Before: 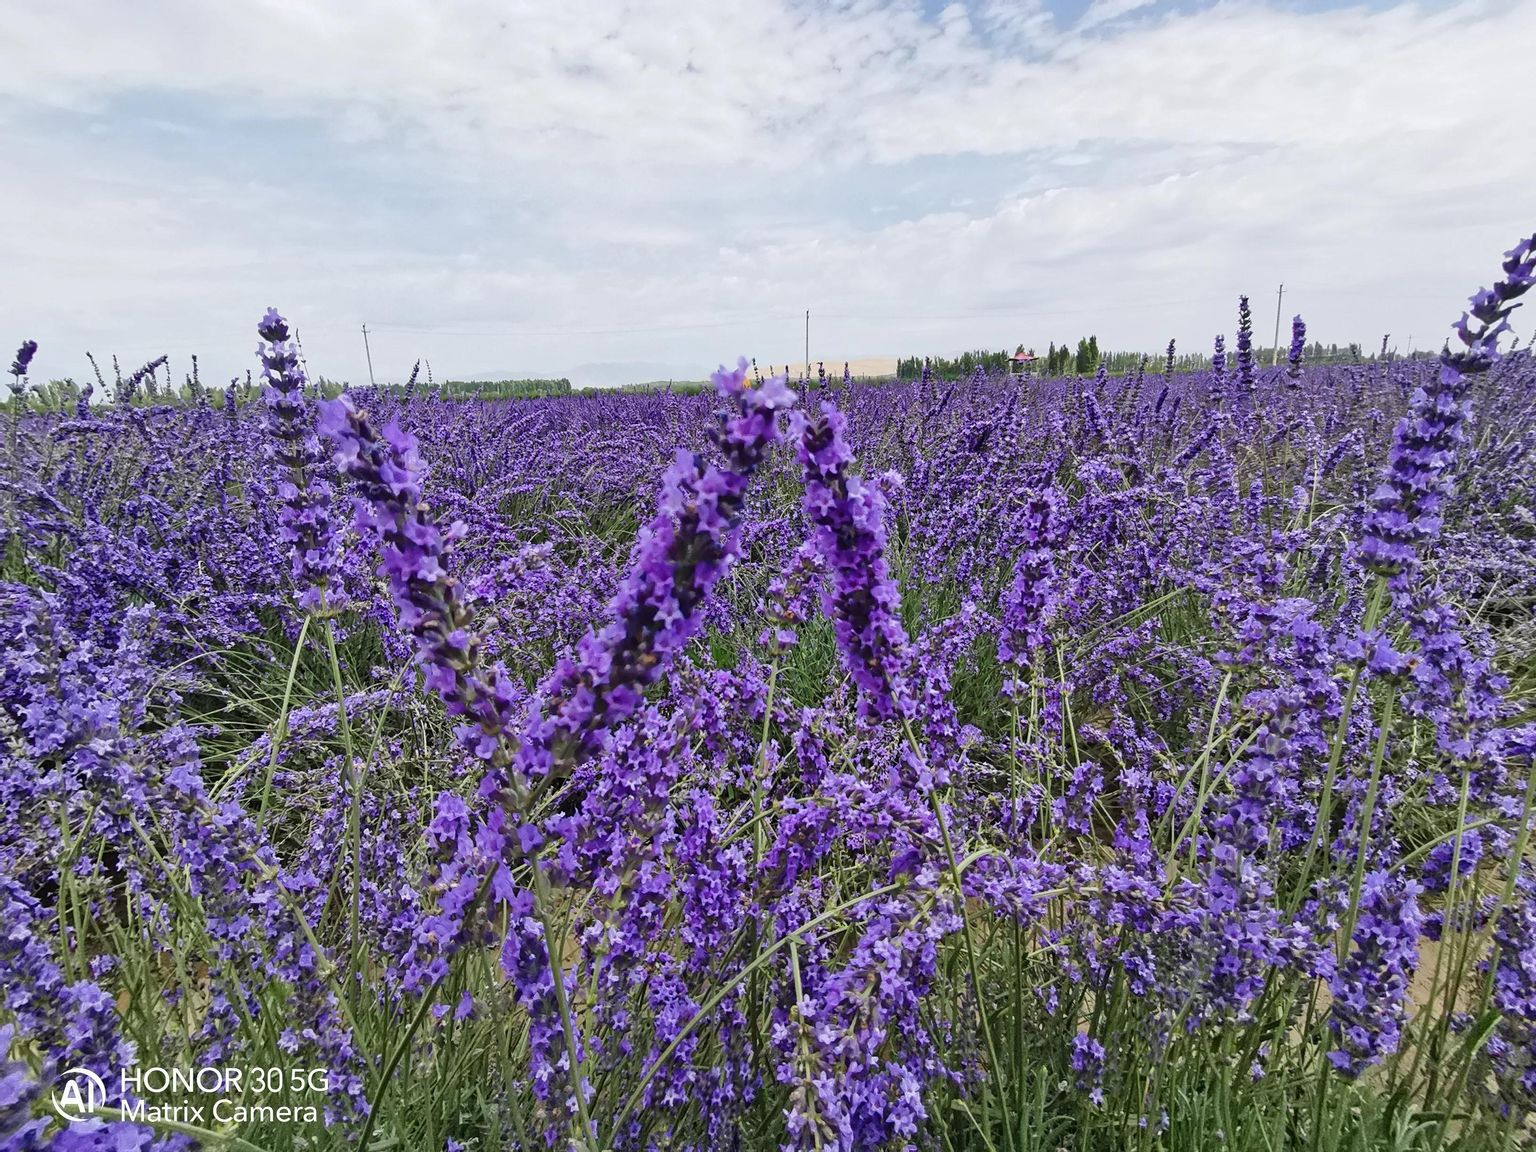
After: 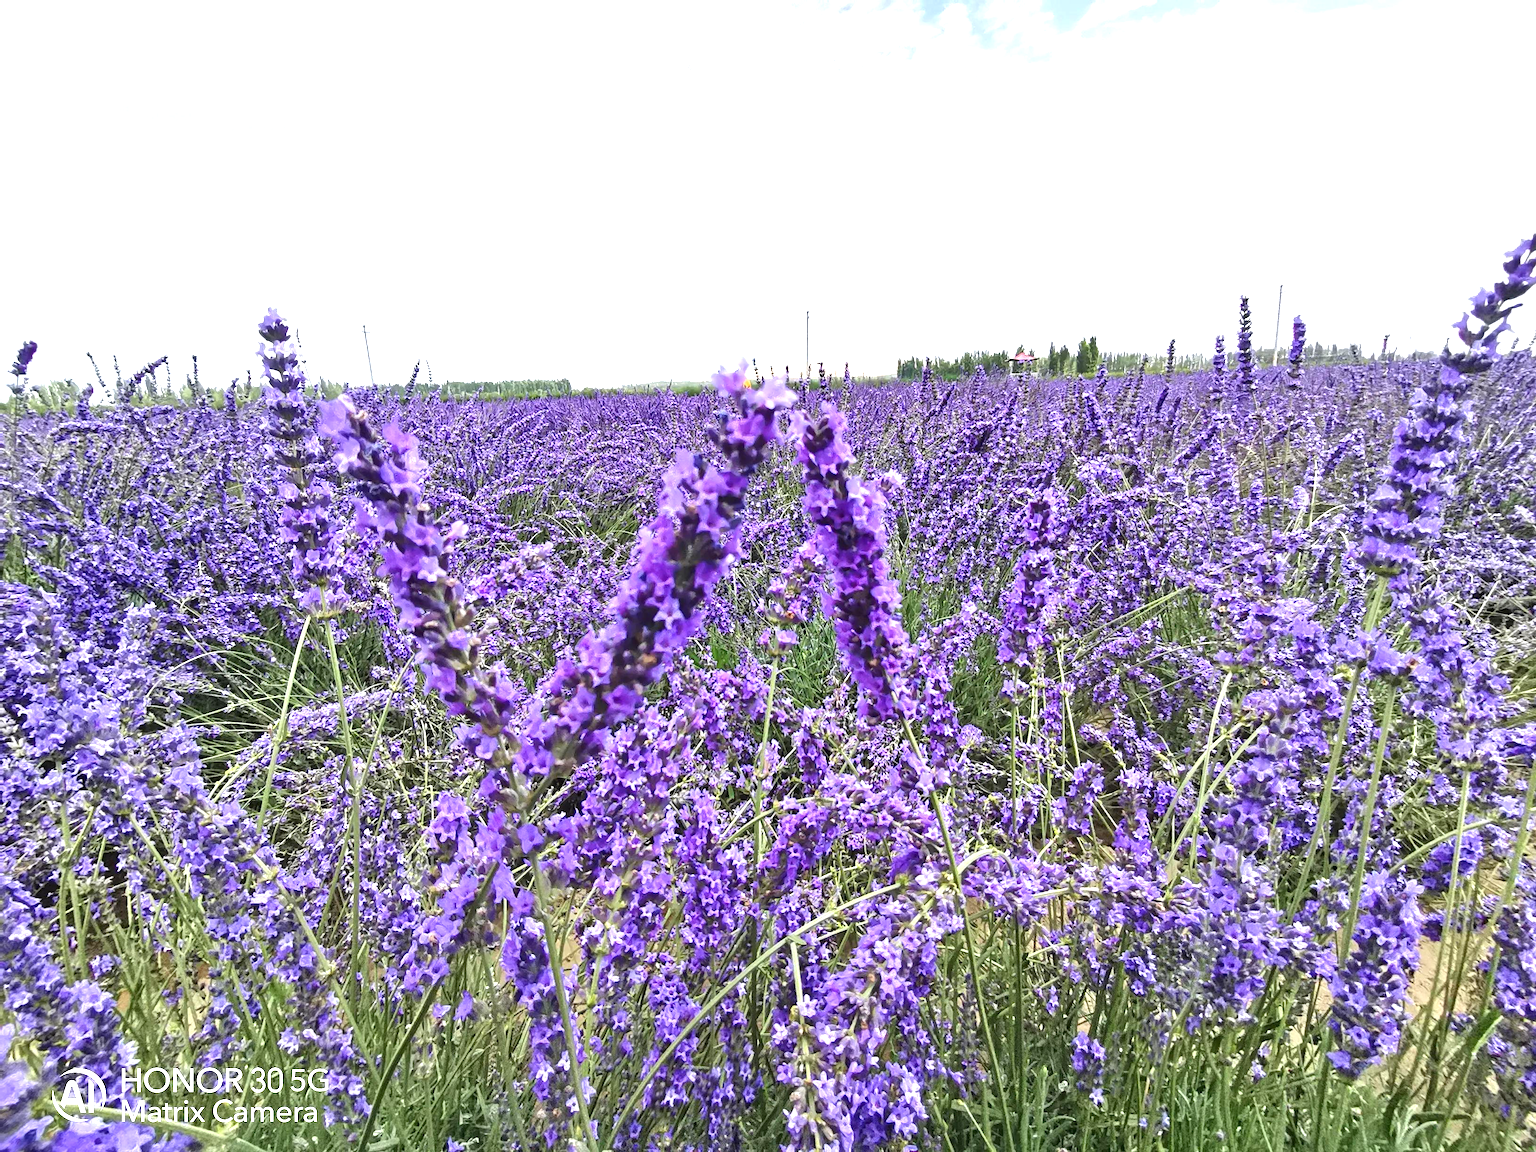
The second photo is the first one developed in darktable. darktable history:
exposure: black level correction 0, exposure 1.1 EV, compensate highlight preservation false
color correction: highlights a* -0.182, highlights b* -0.124
